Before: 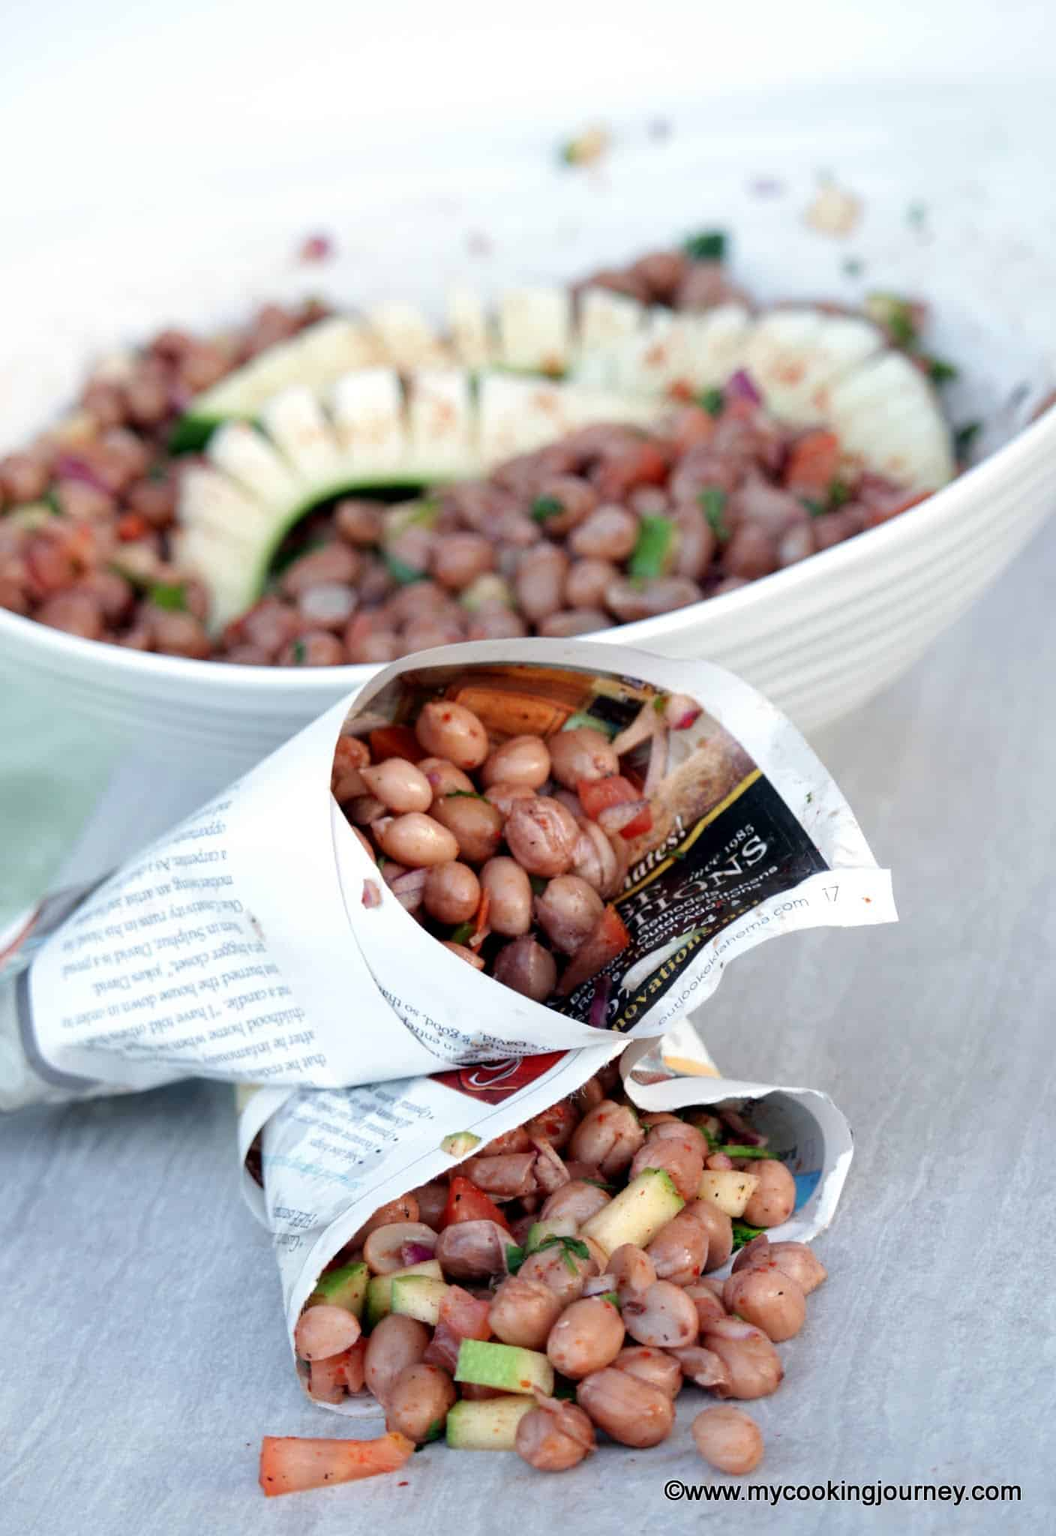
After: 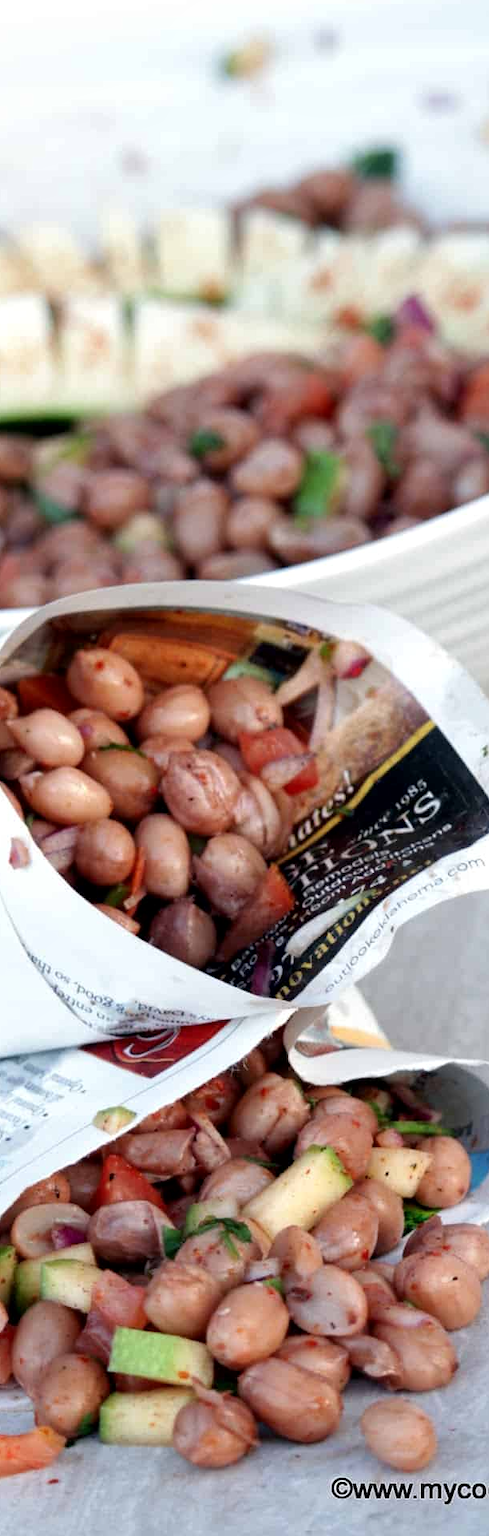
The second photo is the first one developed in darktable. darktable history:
crop: left 33.465%, top 6.014%, right 22.985%
local contrast: mode bilateral grid, contrast 19, coarseness 50, detail 119%, midtone range 0.2
tone equalizer: on, module defaults
